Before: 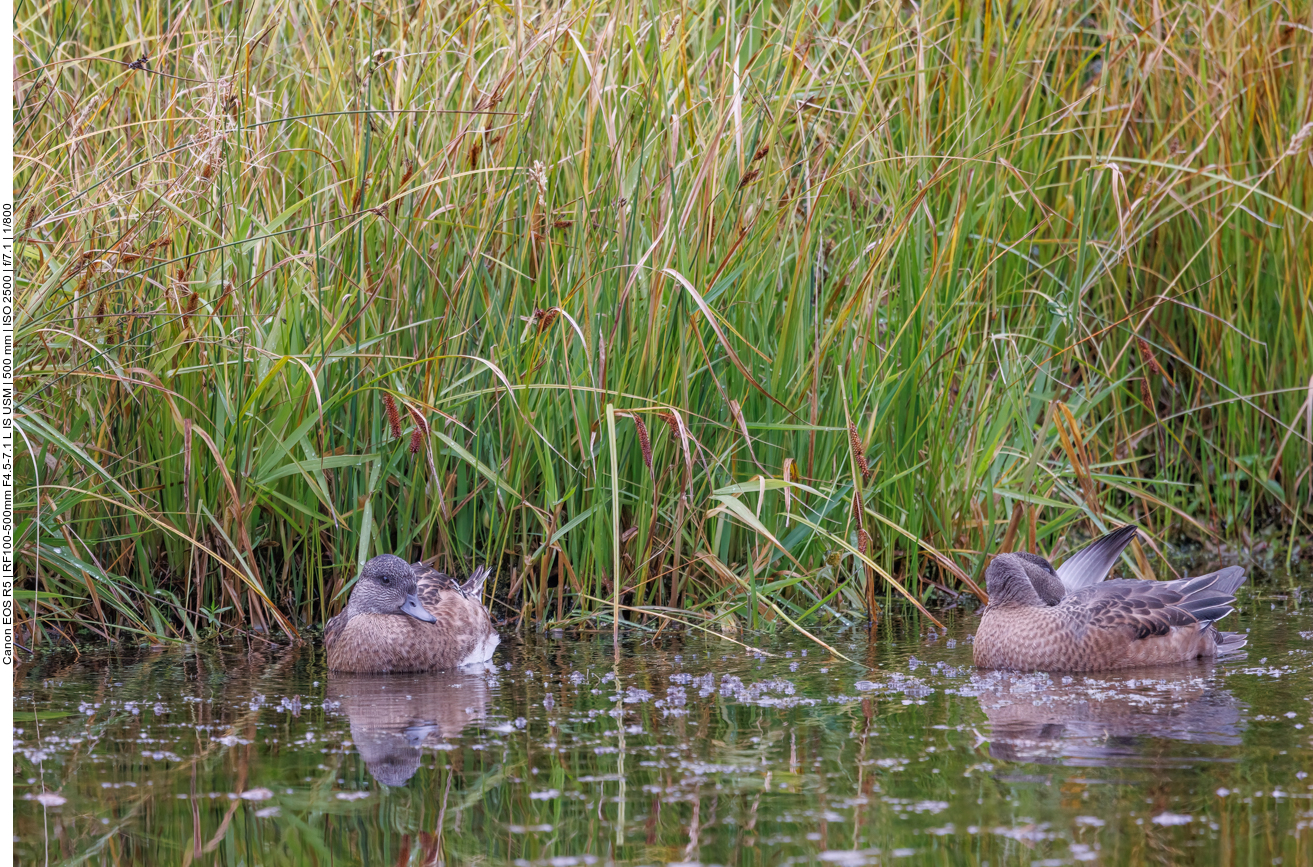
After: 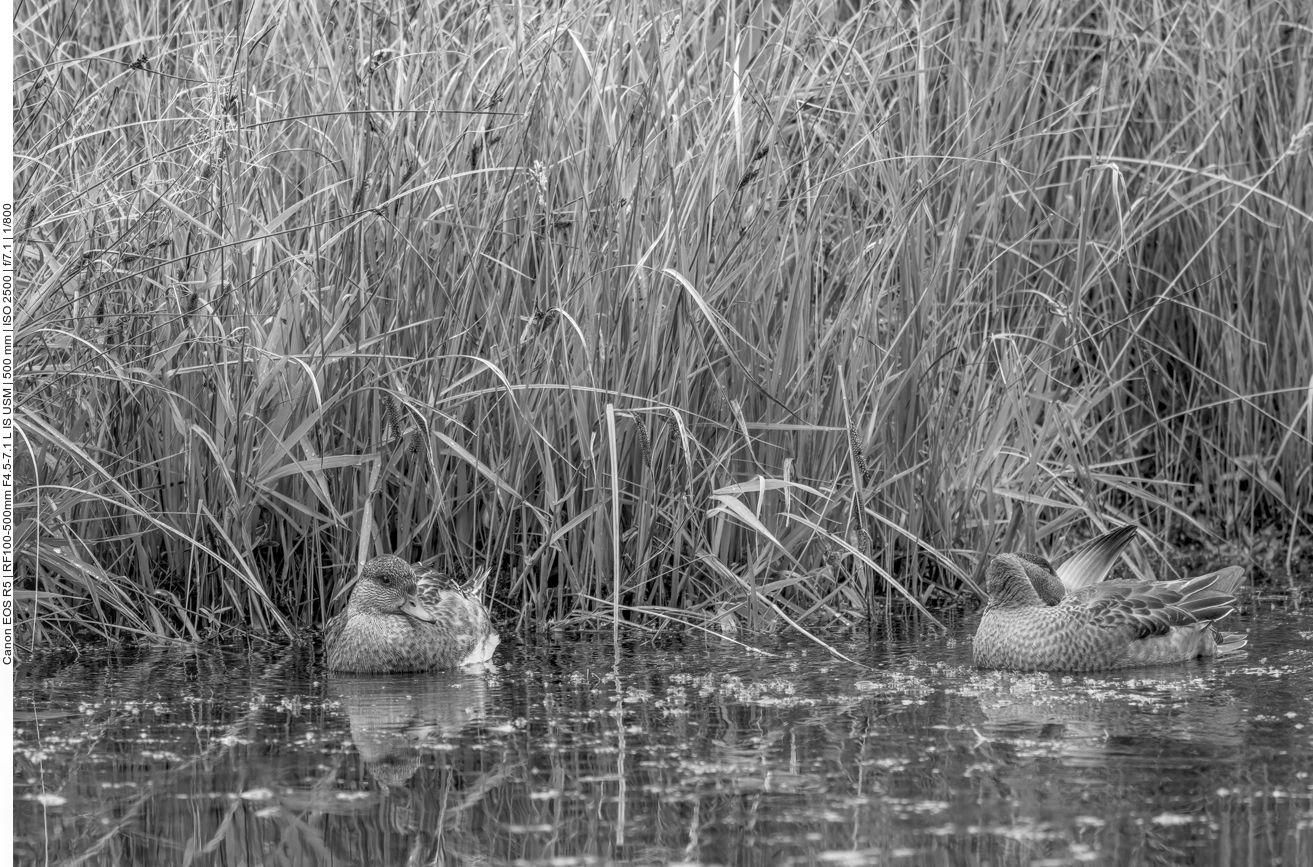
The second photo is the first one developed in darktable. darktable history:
local contrast: on, module defaults
monochrome: on, module defaults
